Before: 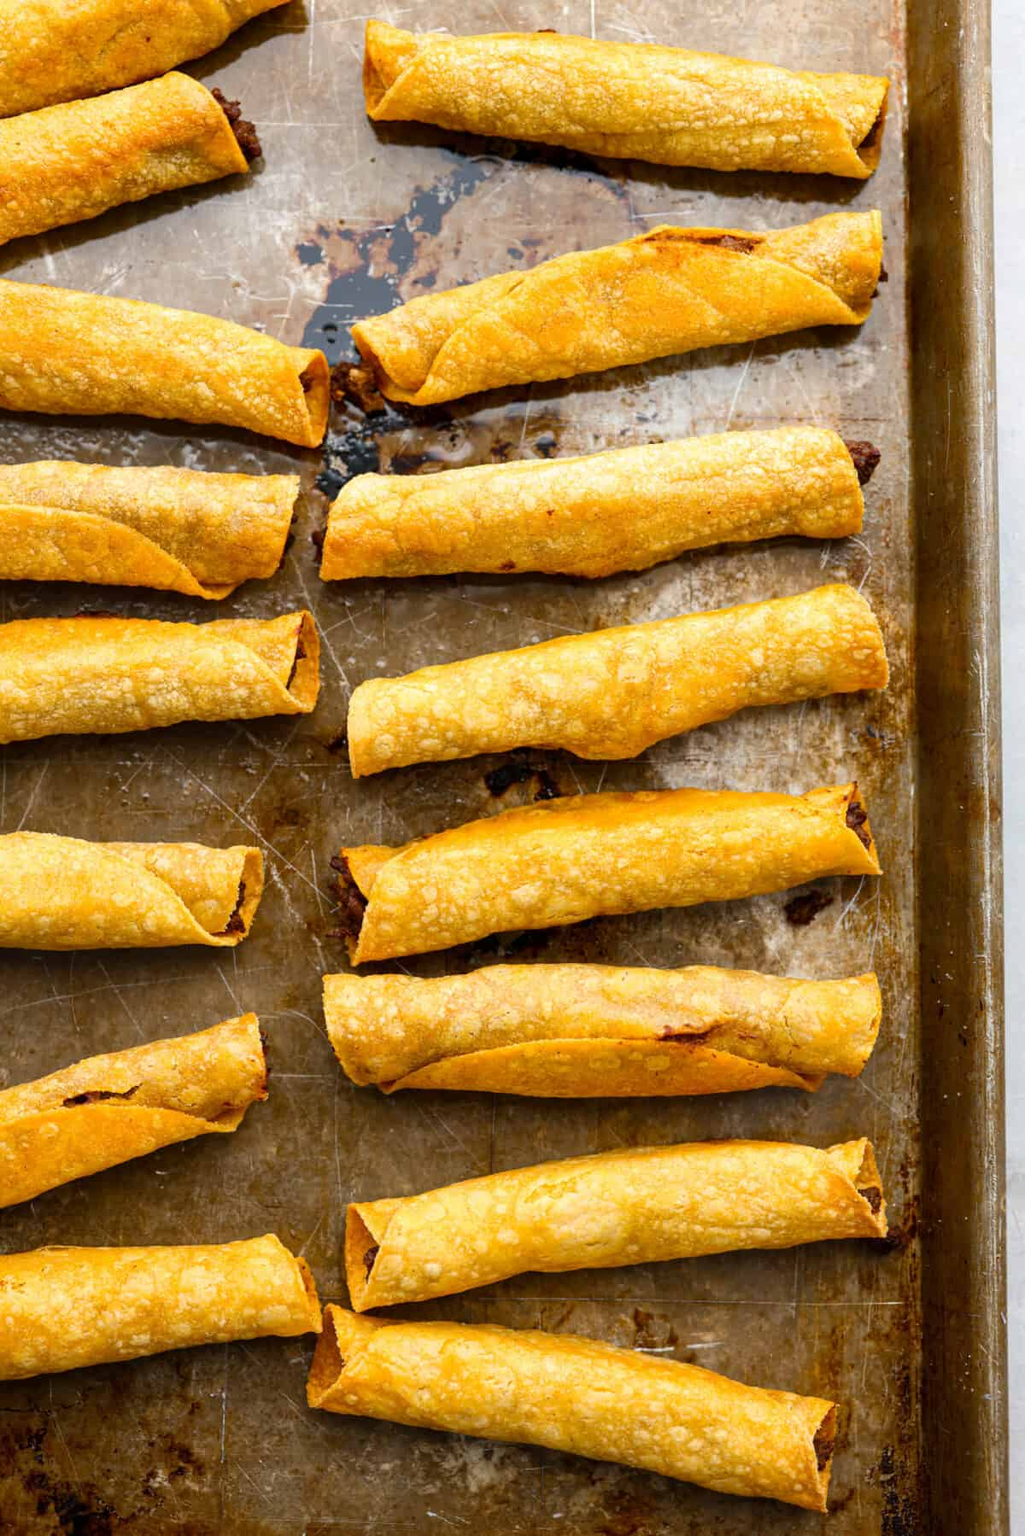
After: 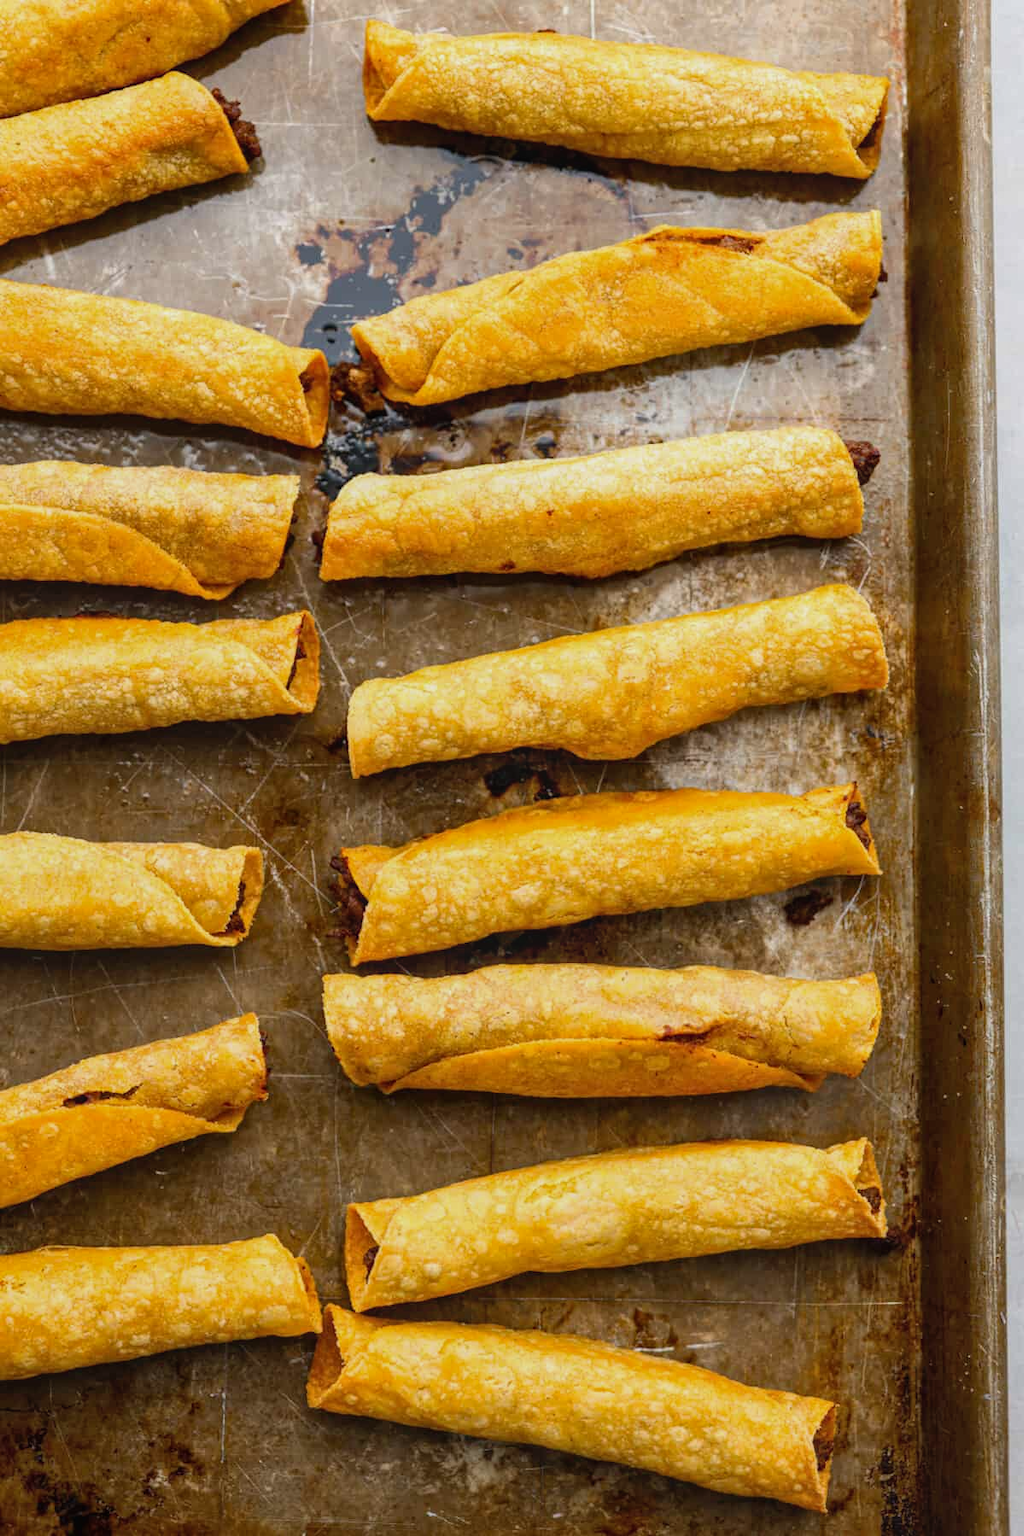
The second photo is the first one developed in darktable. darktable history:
exposure: exposure -0.245 EV, compensate highlight preservation false
local contrast: detail 109%
